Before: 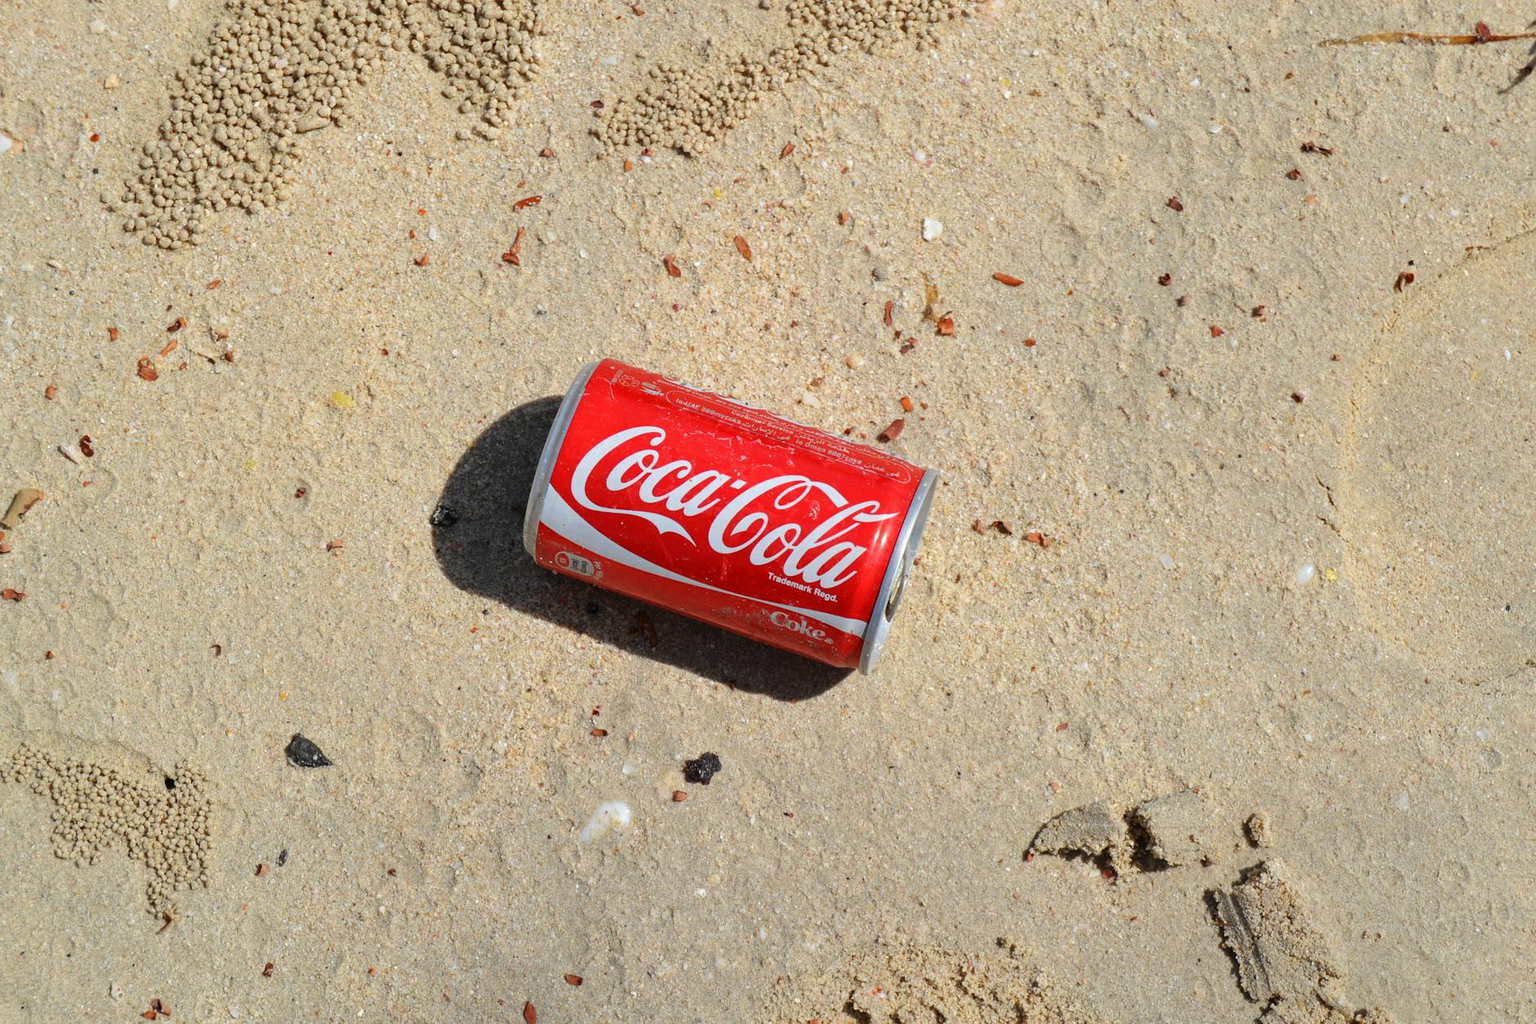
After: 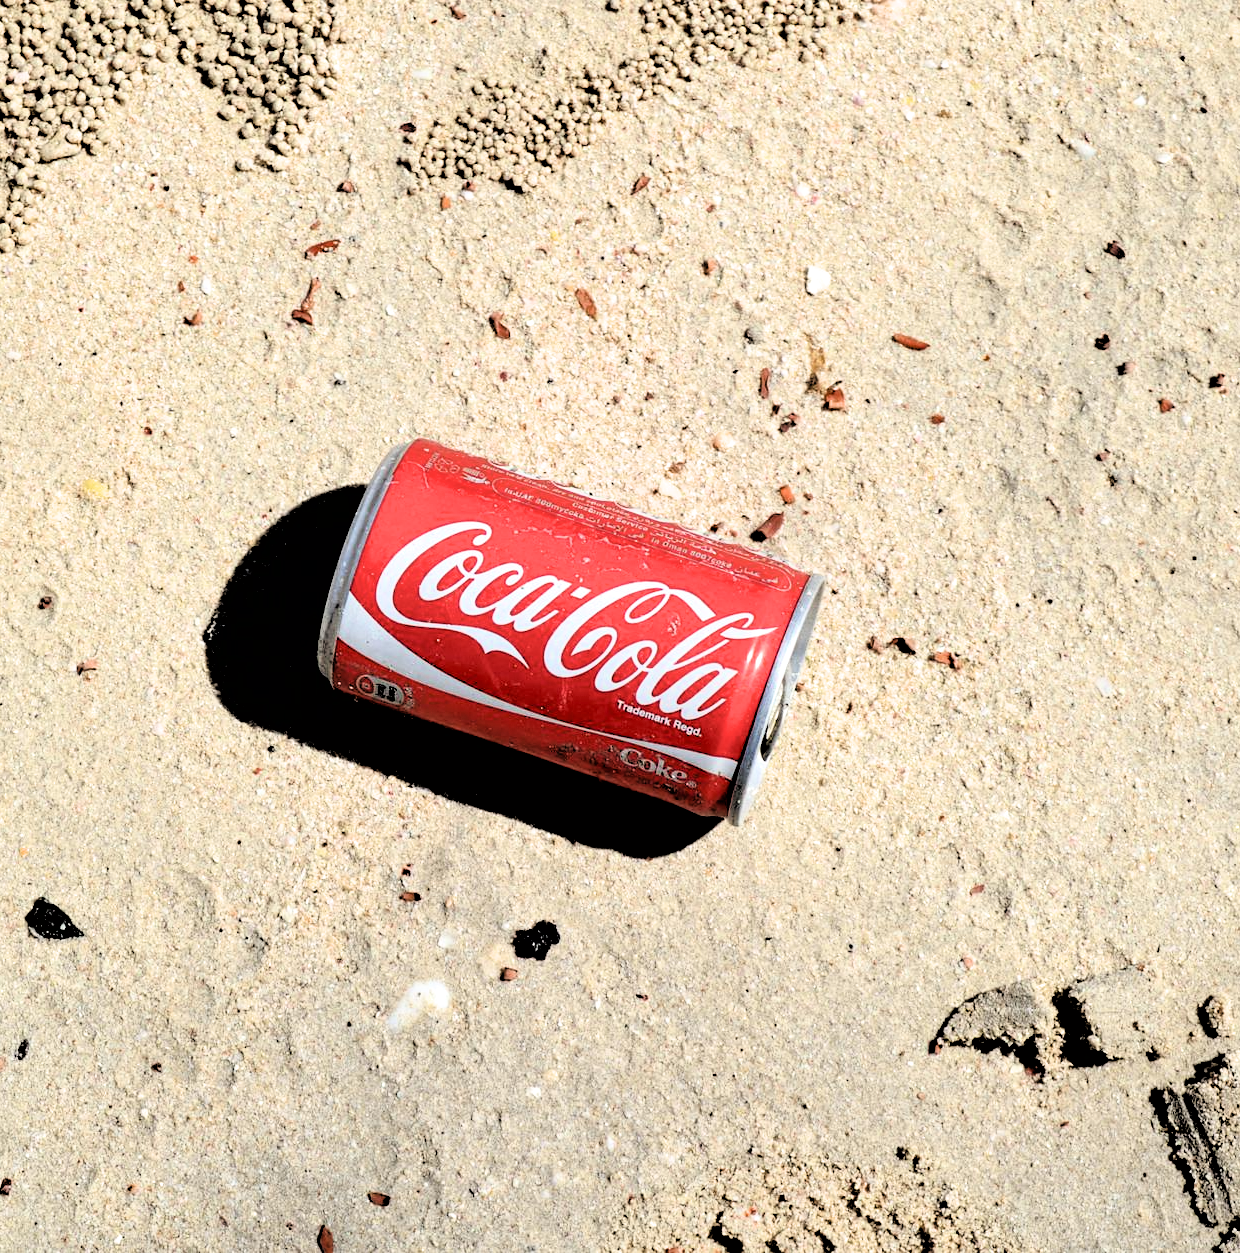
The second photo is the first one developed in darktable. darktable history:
filmic rgb: black relative exposure -1.06 EV, white relative exposure 2.05 EV, hardness 1.49, contrast 2.239
crop: left 17.219%, right 16.773%
